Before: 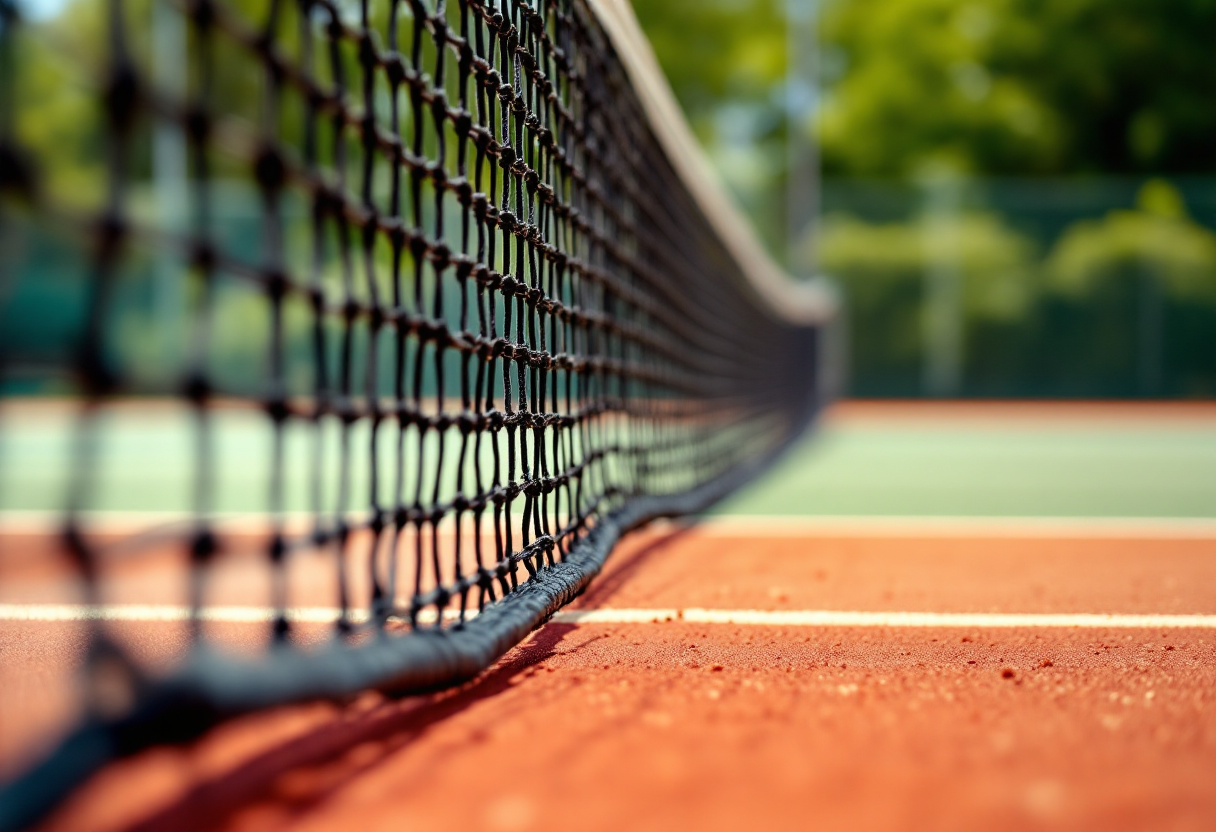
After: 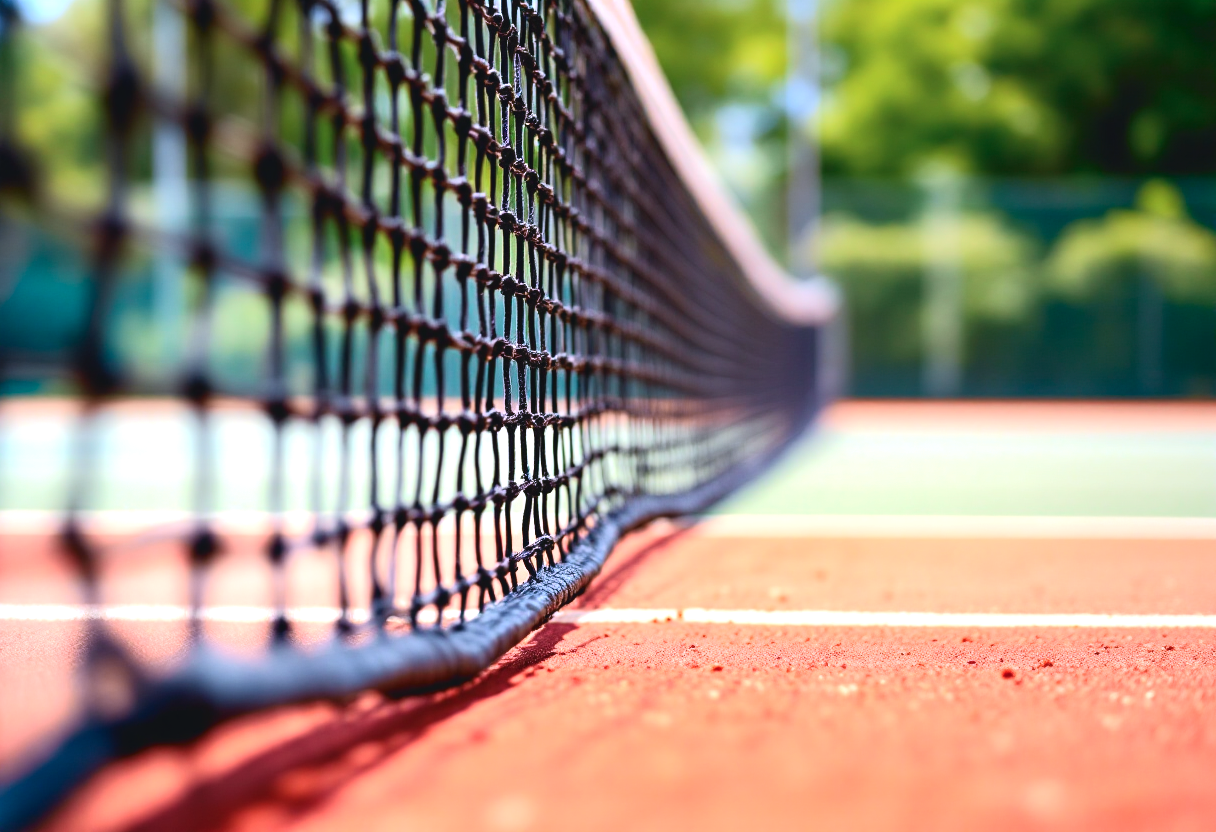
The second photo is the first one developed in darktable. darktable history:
white balance: red 1.042, blue 1.17
exposure: exposure 0.77 EV, compensate highlight preservation false
tone curve: curves: ch0 [(0, 0.045) (0.155, 0.169) (0.46, 0.466) (0.751, 0.788) (1, 0.961)]; ch1 [(0, 0) (0.43, 0.408) (0.472, 0.469) (0.505, 0.503) (0.553, 0.563) (0.592, 0.581) (0.631, 0.625) (1, 1)]; ch2 [(0, 0) (0.505, 0.495) (0.55, 0.557) (0.583, 0.573) (1, 1)], color space Lab, independent channels, preserve colors none
